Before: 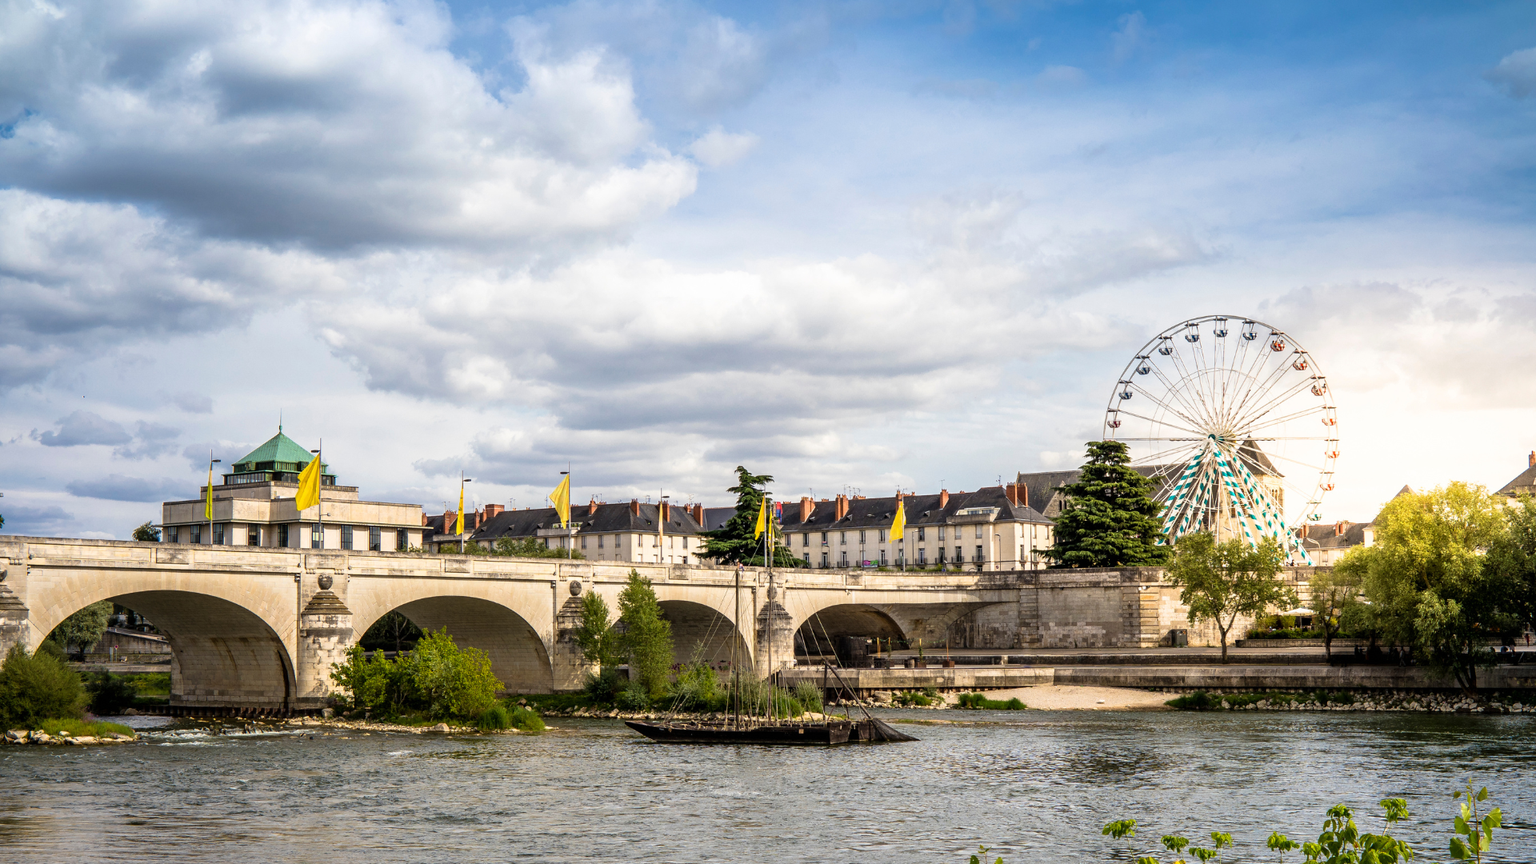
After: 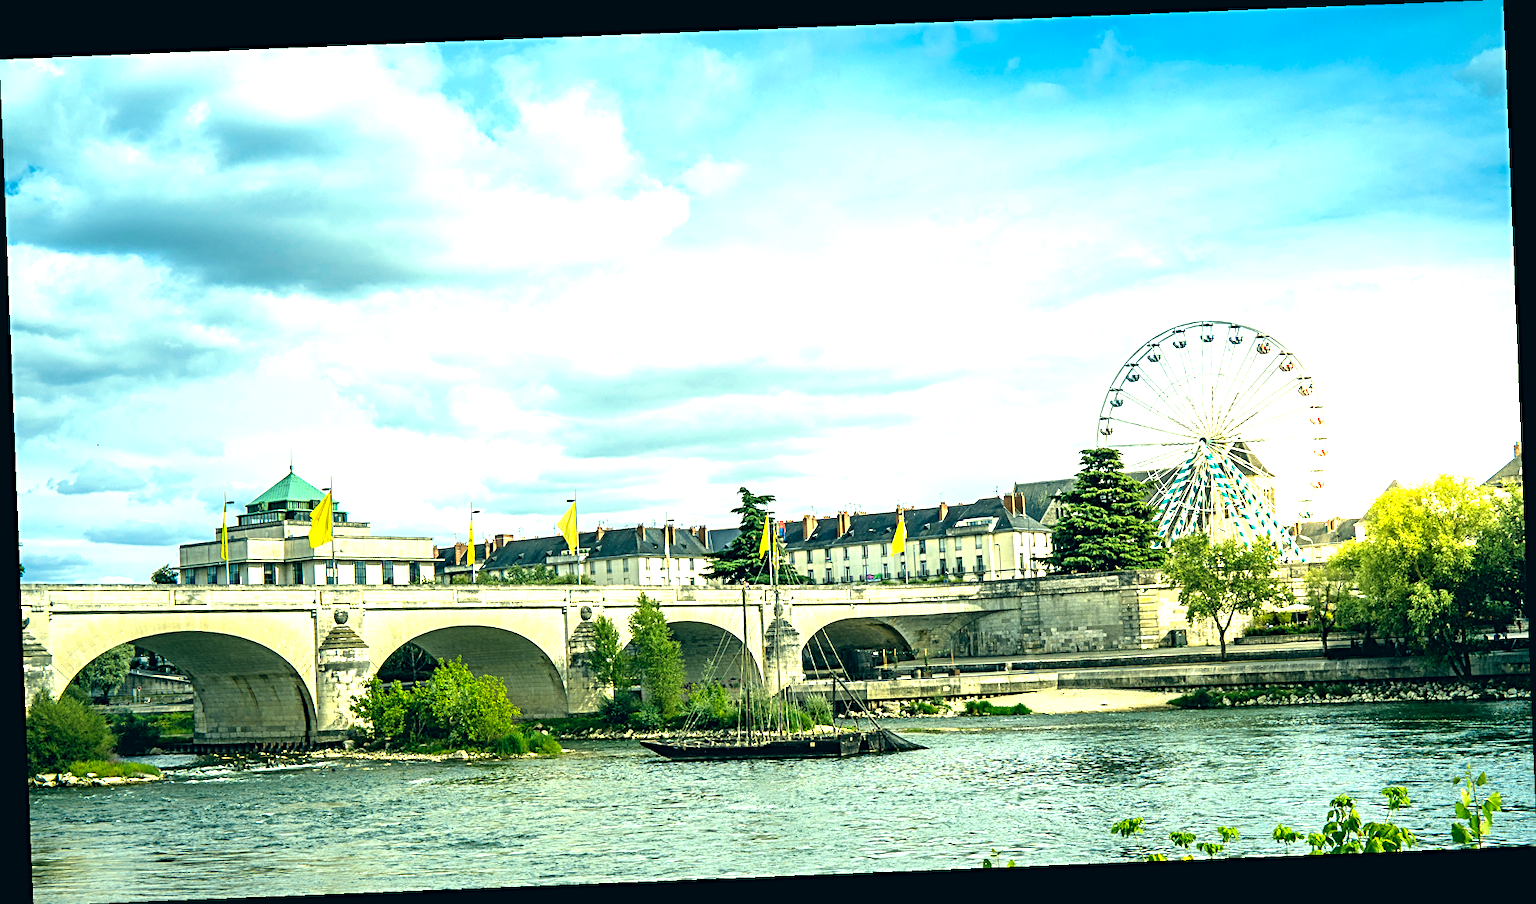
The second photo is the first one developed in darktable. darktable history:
rotate and perspective: rotation -2.29°, automatic cropping off
color correction: highlights a* -20.08, highlights b* 9.8, shadows a* -20.4, shadows b* -10.76
exposure: exposure 1 EV, compensate highlight preservation false
sharpen: radius 3.119
